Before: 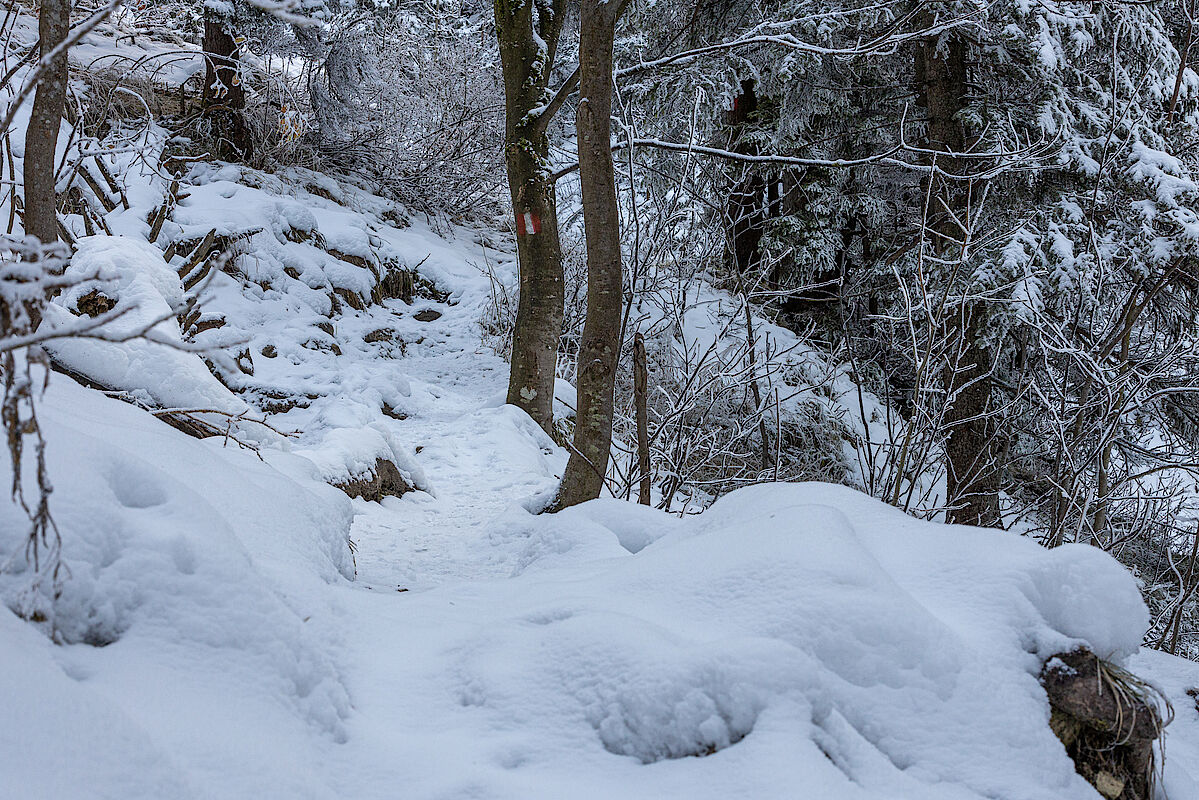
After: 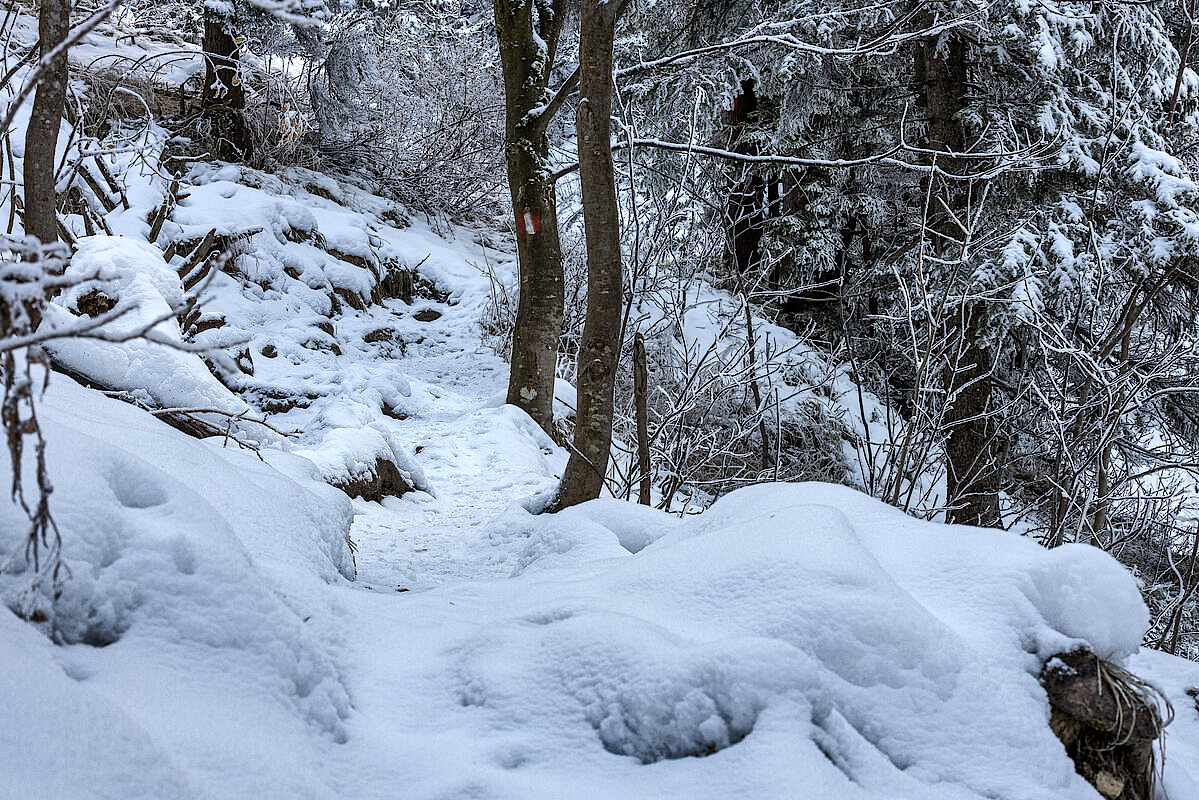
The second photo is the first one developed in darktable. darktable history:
local contrast: mode bilateral grid, contrast 29, coarseness 17, detail 115%, midtone range 0.2
tone equalizer: -8 EV -0.382 EV, -7 EV -0.375 EV, -6 EV -0.364 EV, -5 EV -0.186 EV, -3 EV 0.215 EV, -2 EV 0.35 EV, -1 EV 0.393 EV, +0 EV 0.404 EV, edges refinement/feathering 500, mask exposure compensation -1.57 EV, preserve details no
shadows and highlights: low approximation 0.01, soften with gaussian
